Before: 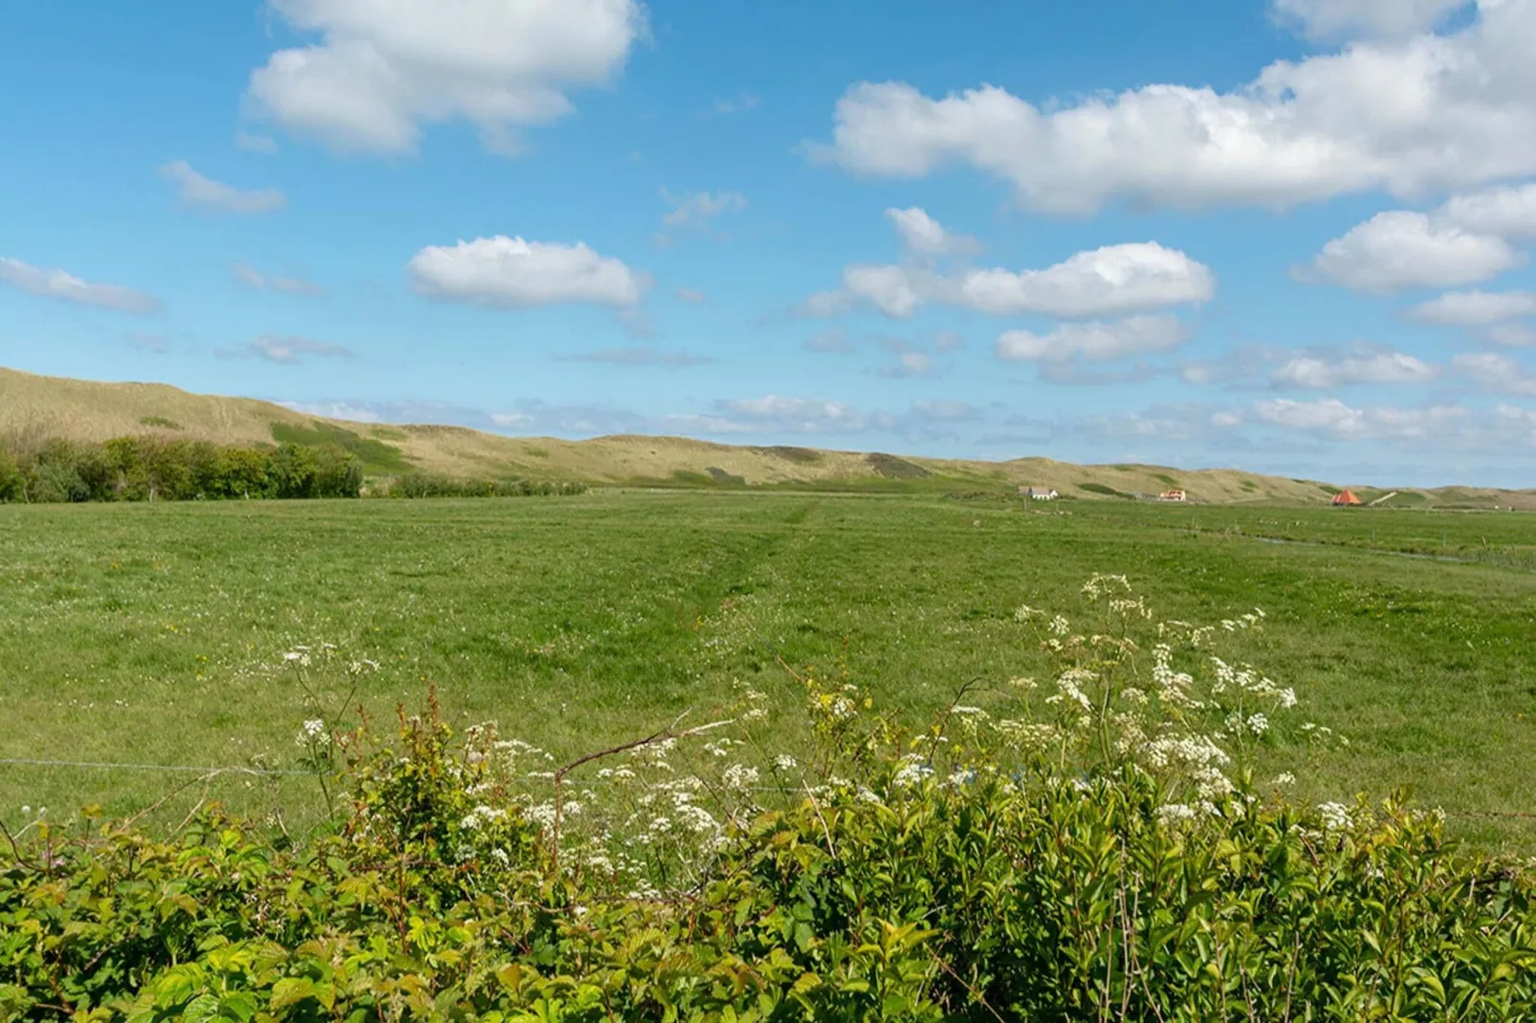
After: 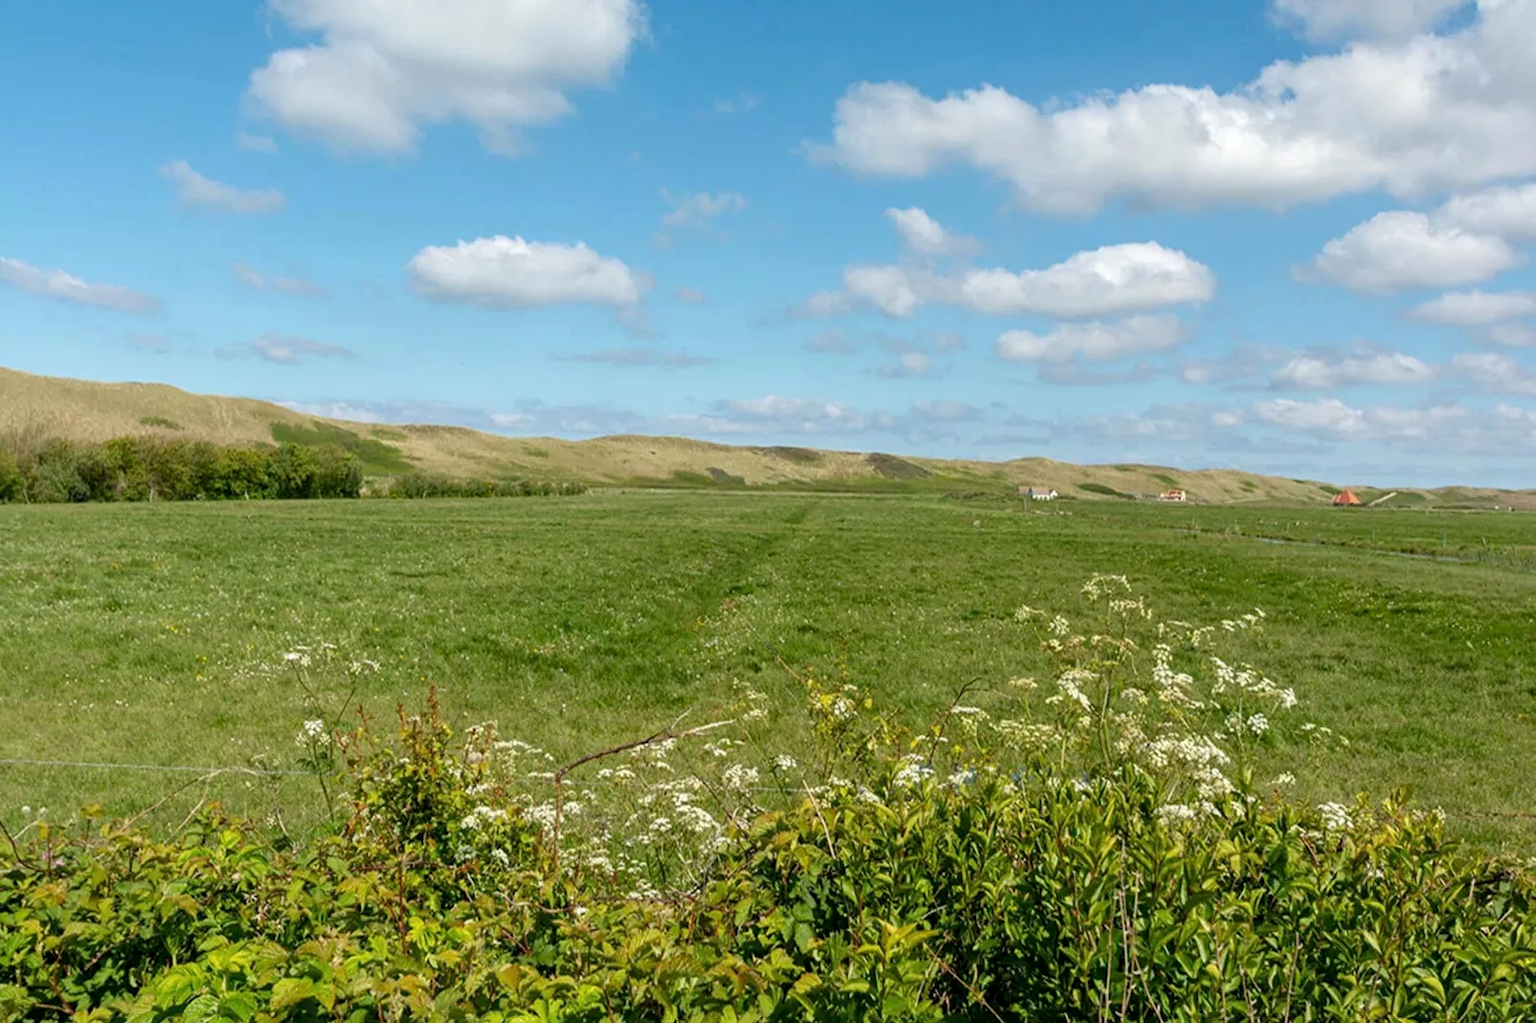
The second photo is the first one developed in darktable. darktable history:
local contrast: highlights 102%, shadows 99%, detail 119%, midtone range 0.2
